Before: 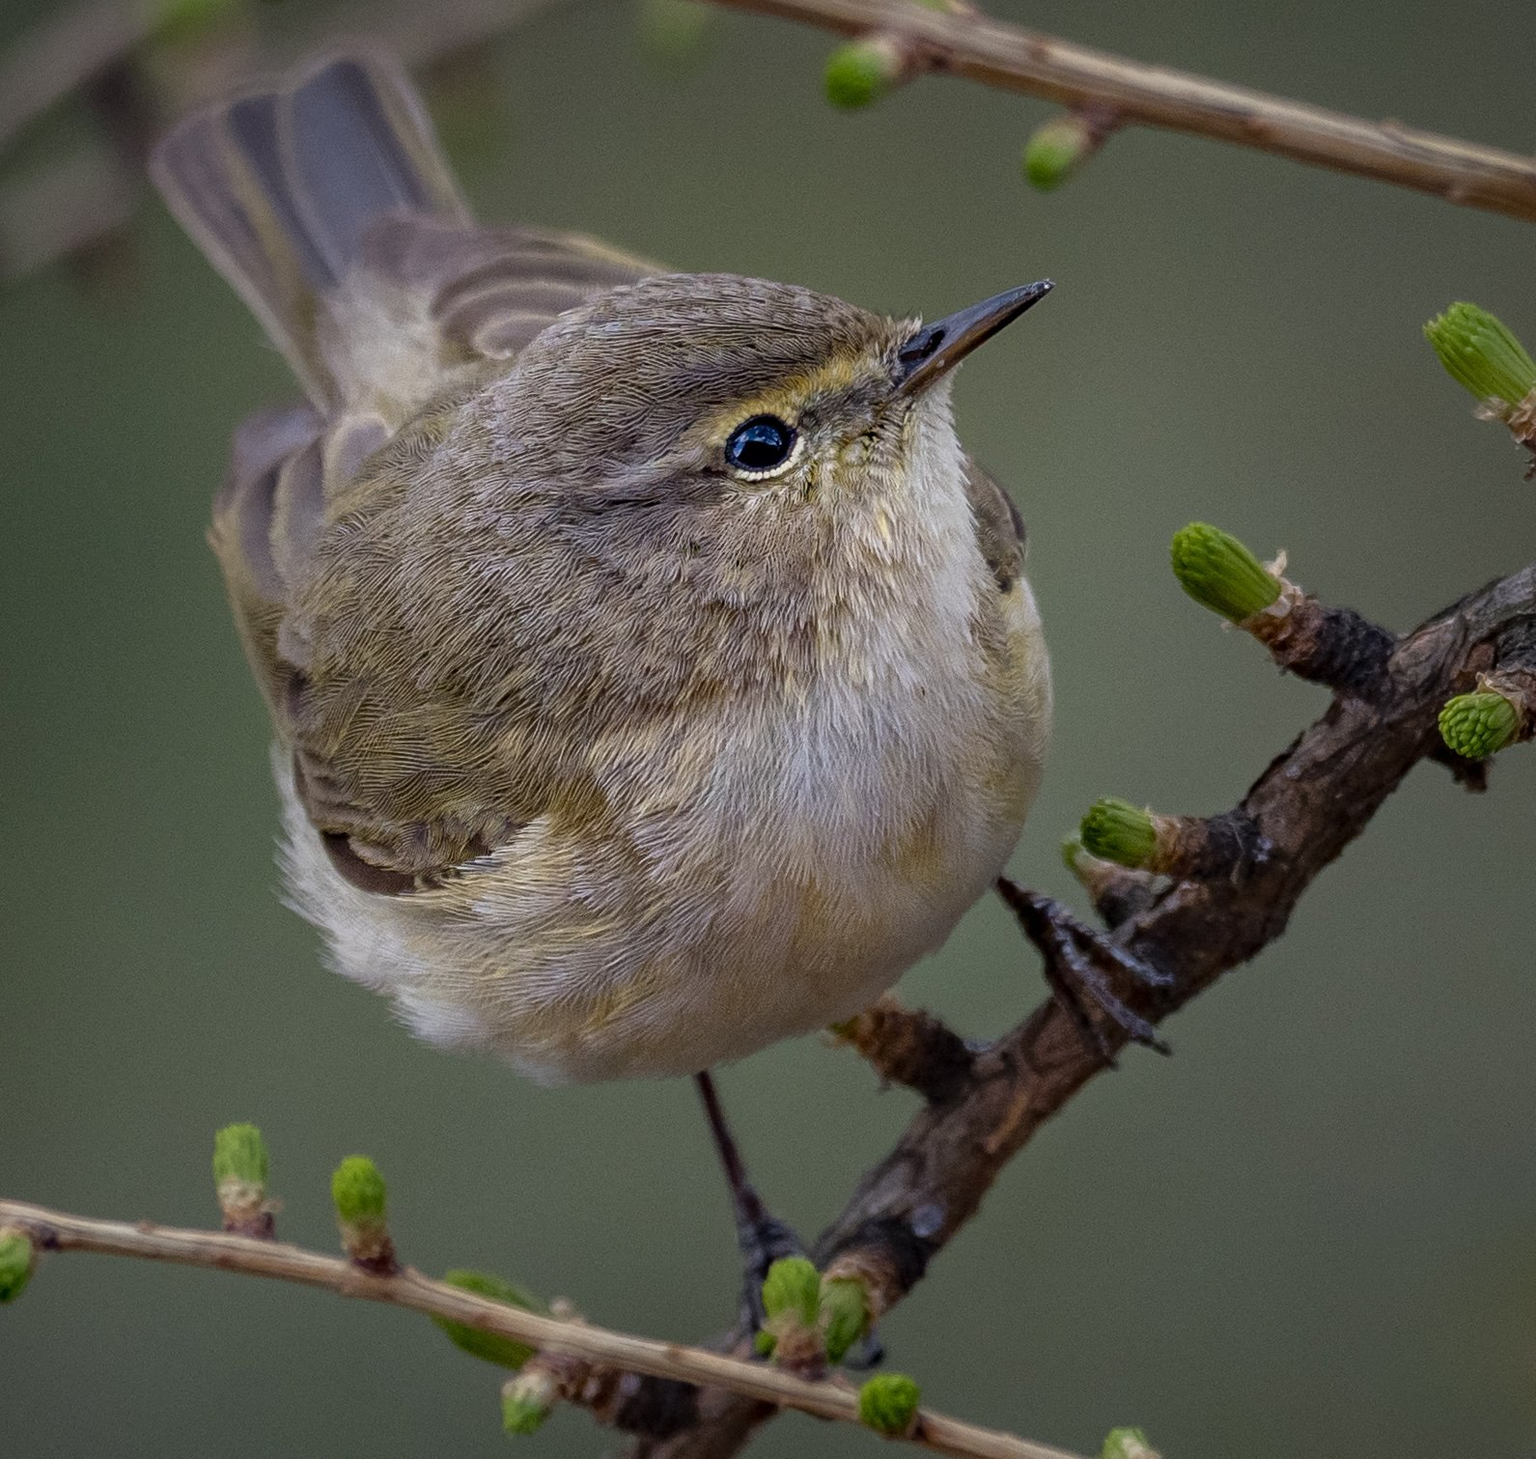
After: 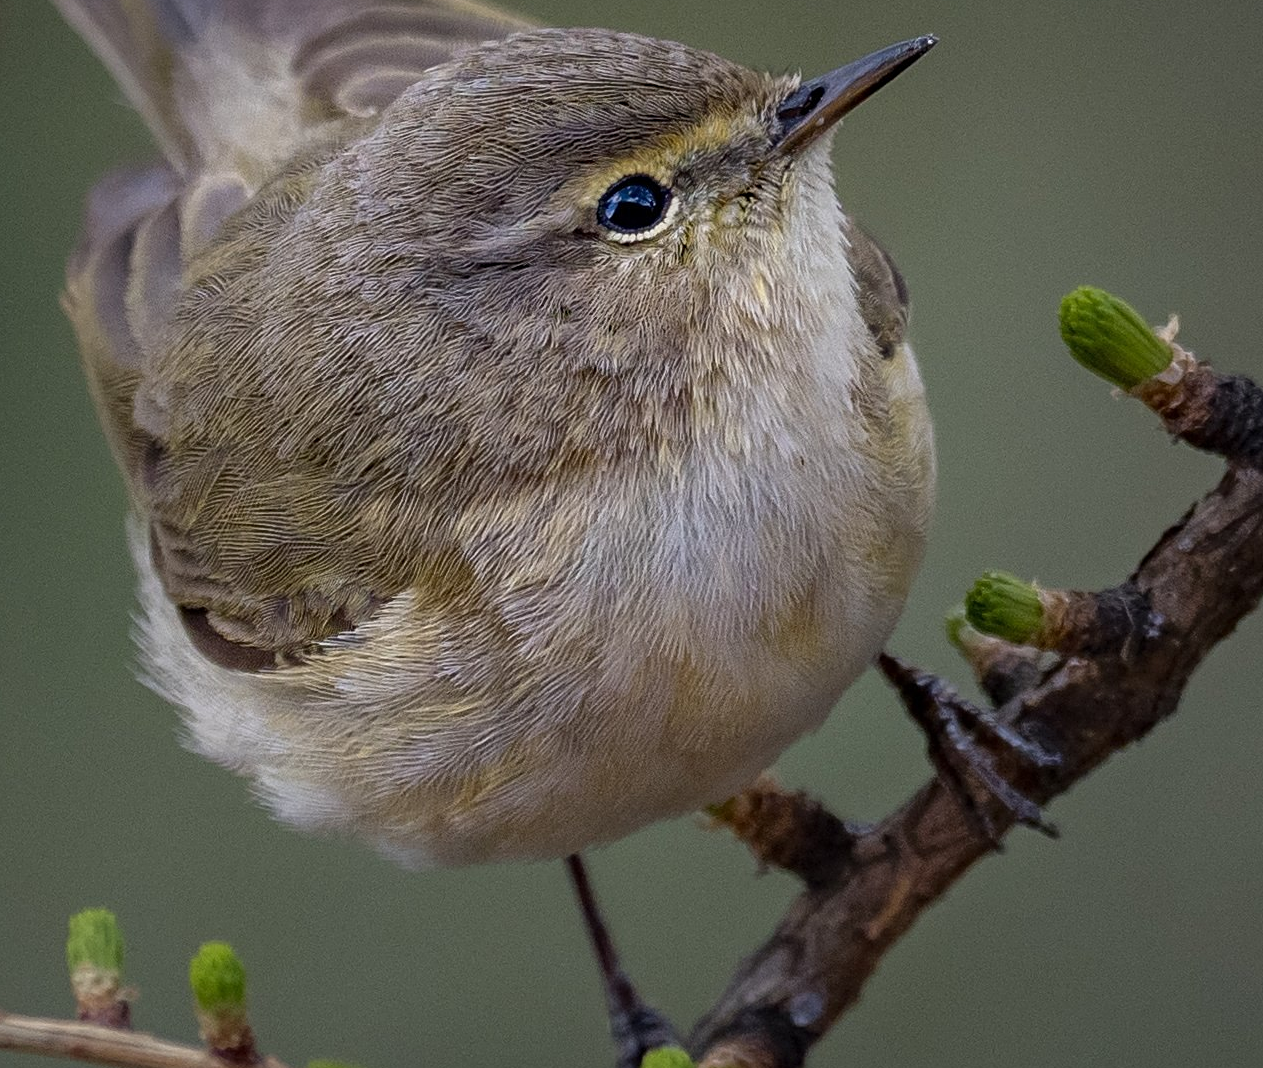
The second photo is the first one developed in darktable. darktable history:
sharpen: amount 0.2
crop: left 9.712%, top 16.928%, right 10.845%, bottom 12.332%
